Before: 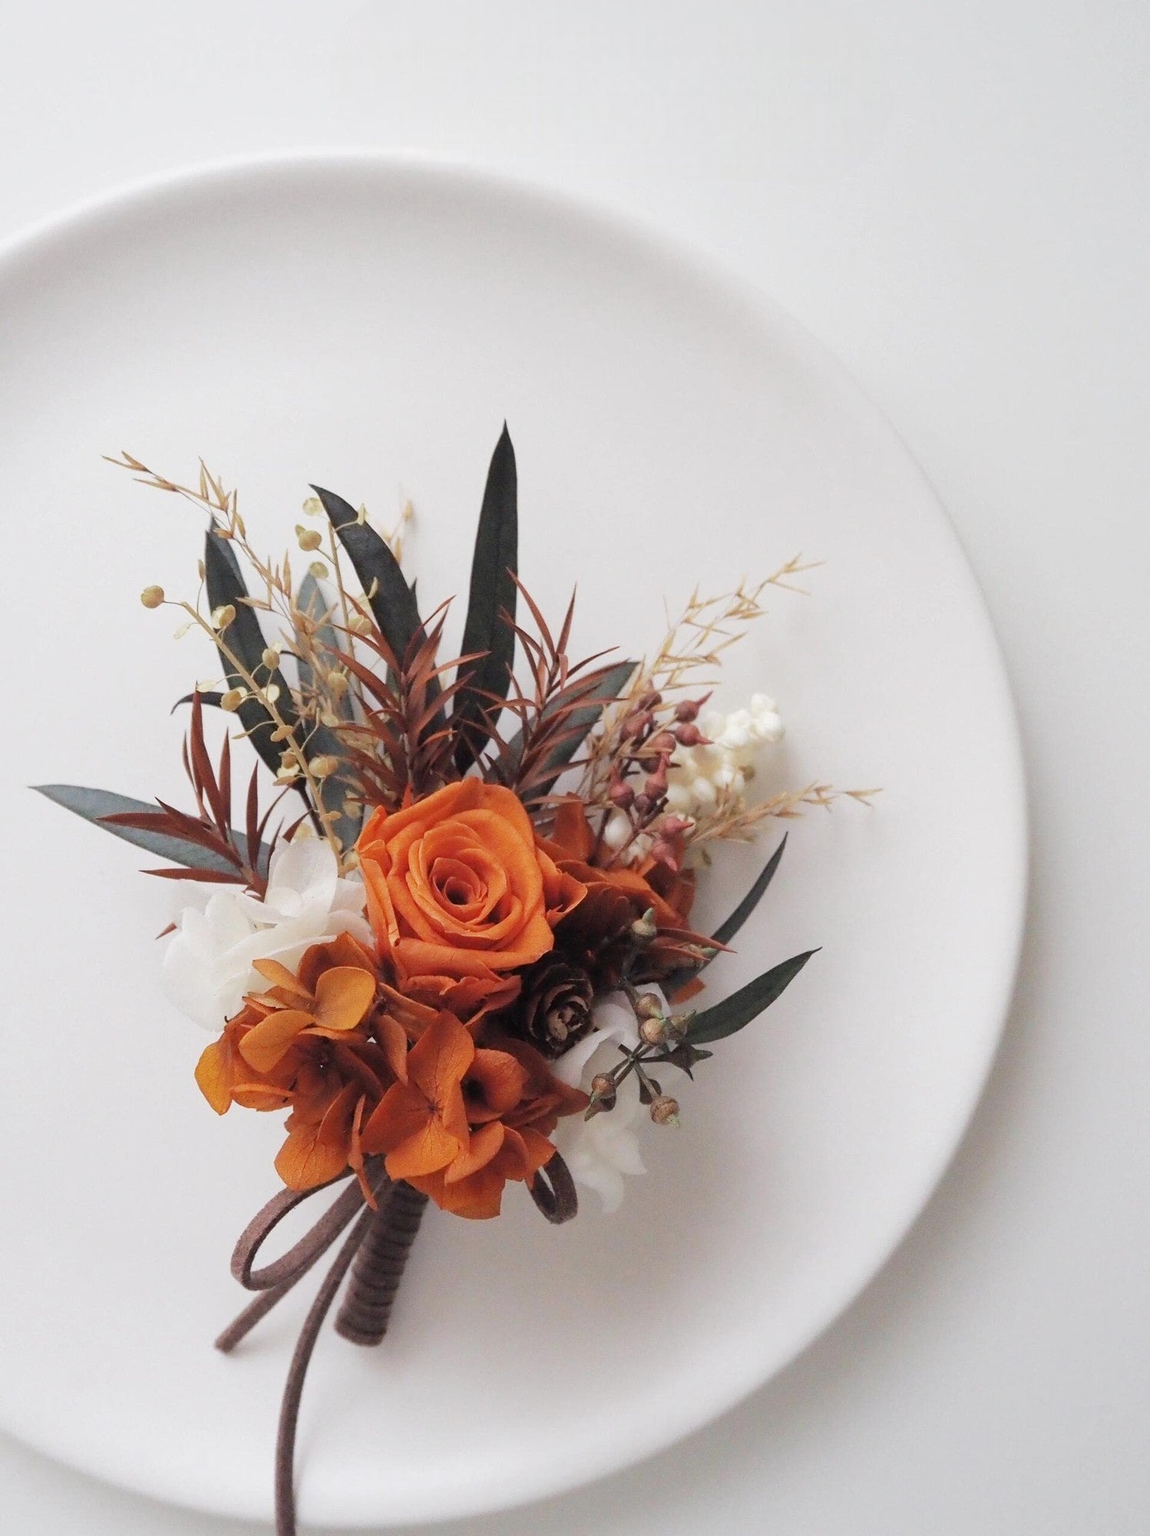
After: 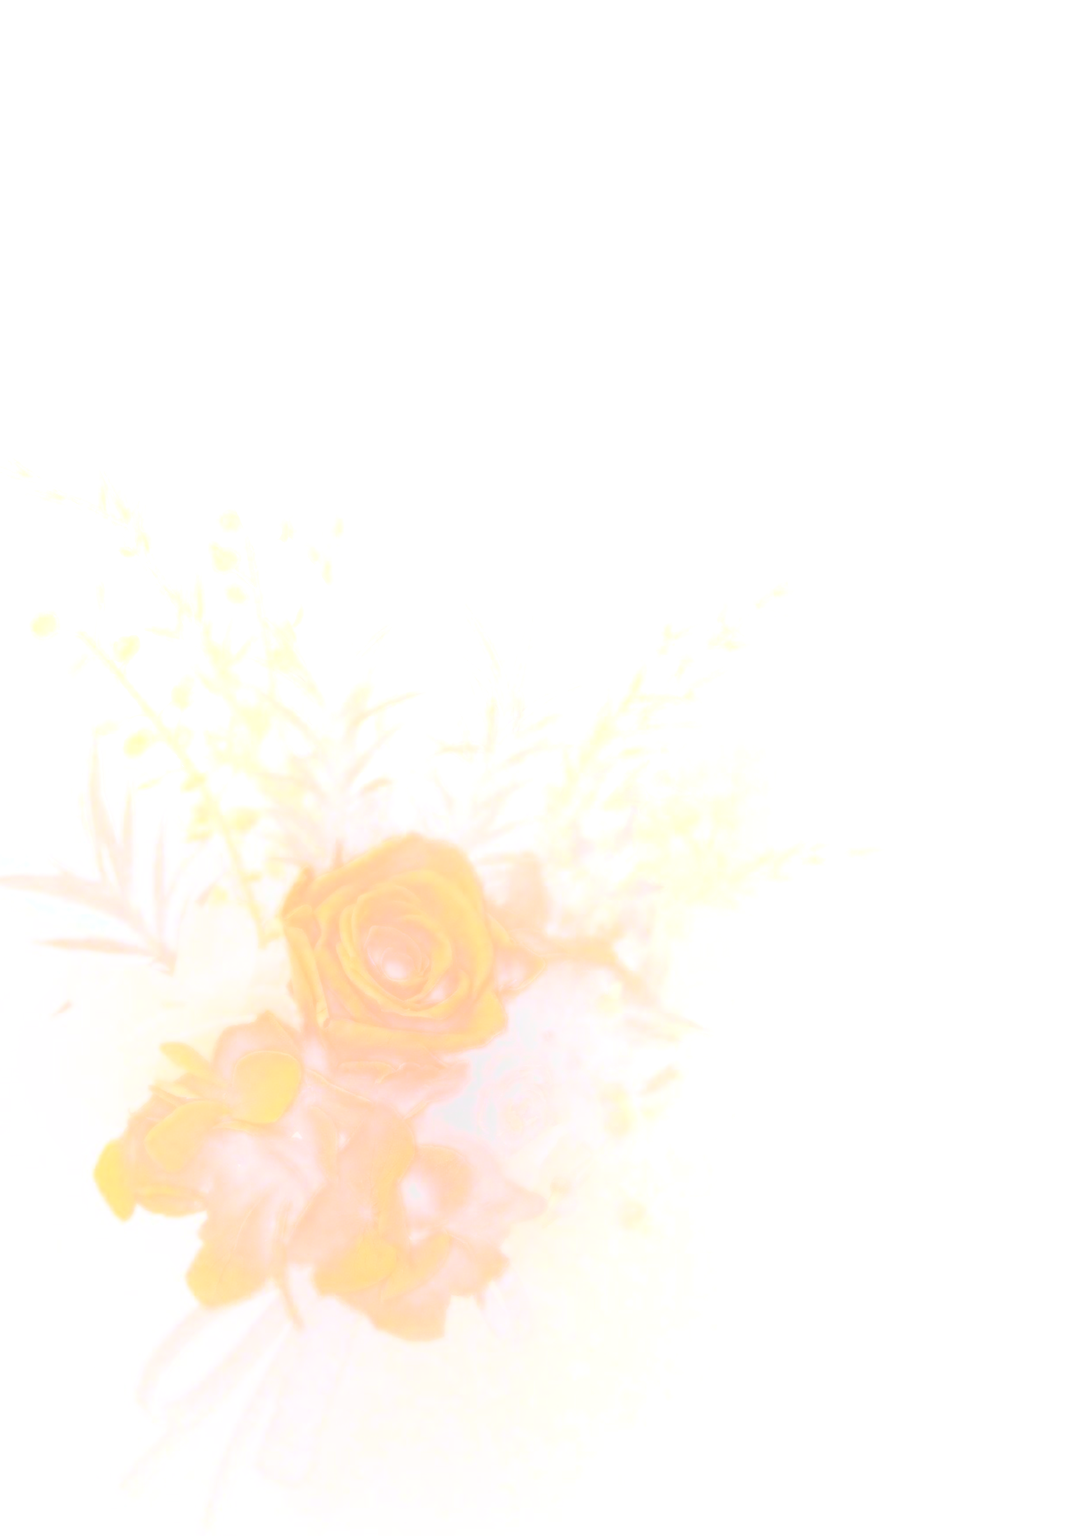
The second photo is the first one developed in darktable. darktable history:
exposure: exposure 0.078 EV, compensate highlight preservation false
crop: left 9.929%, top 3.475%, right 9.188%, bottom 9.529%
bloom: size 70%, threshold 25%, strength 70%
